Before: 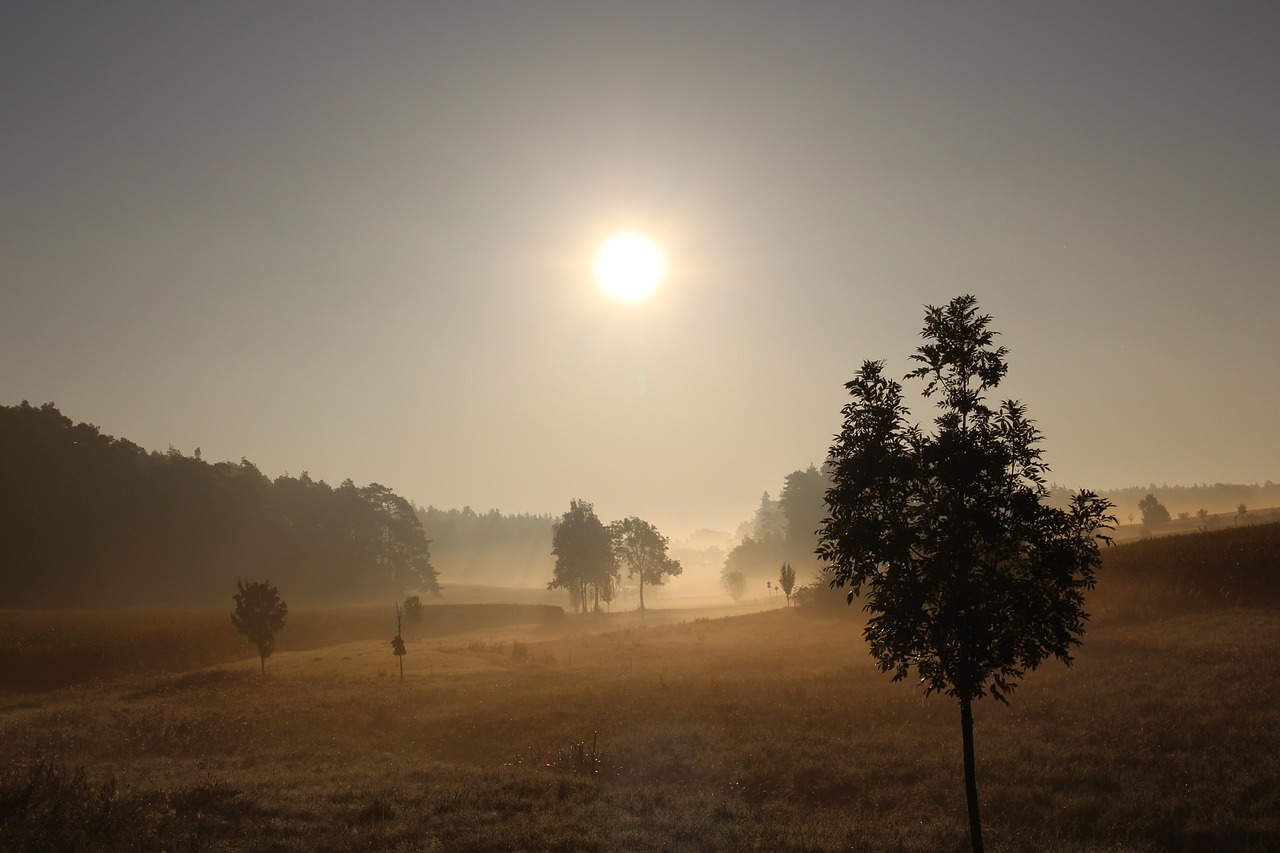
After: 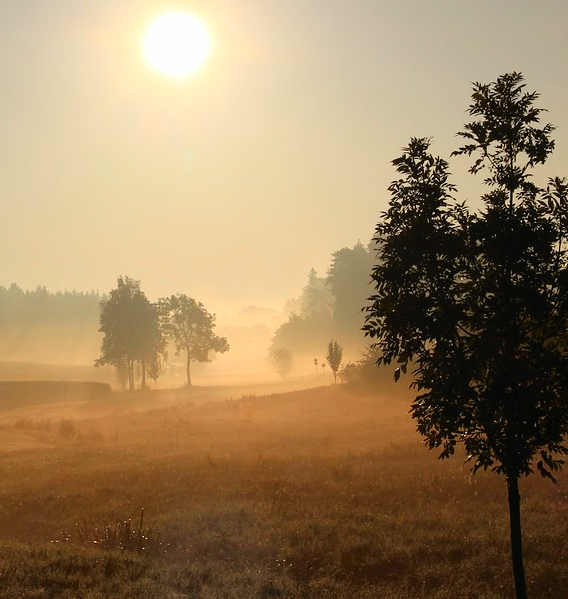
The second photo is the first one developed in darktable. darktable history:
tone curve: curves: ch0 [(0, 0) (0.051, 0.047) (0.102, 0.099) (0.228, 0.275) (0.432, 0.535) (0.695, 0.778) (0.908, 0.946) (1, 1)]; ch1 [(0, 0) (0.339, 0.298) (0.402, 0.363) (0.453, 0.413) (0.485, 0.469) (0.494, 0.493) (0.504, 0.501) (0.525, 0.534) (0.563, 0.595) (0.597, 0.638) (1, 1)]; ch2 [(0, 0) (0.48, 0.48) (0.504, 0.5) (0.539, 0.554) (0.59, 0.63) (0.642, 0.684) (0.824, 0.815) (1, 1)], color space Lab, independent channels, preserve colors none
crop: left 35.432%, top 26.233%, right 20.145%, bottom 3.432%
